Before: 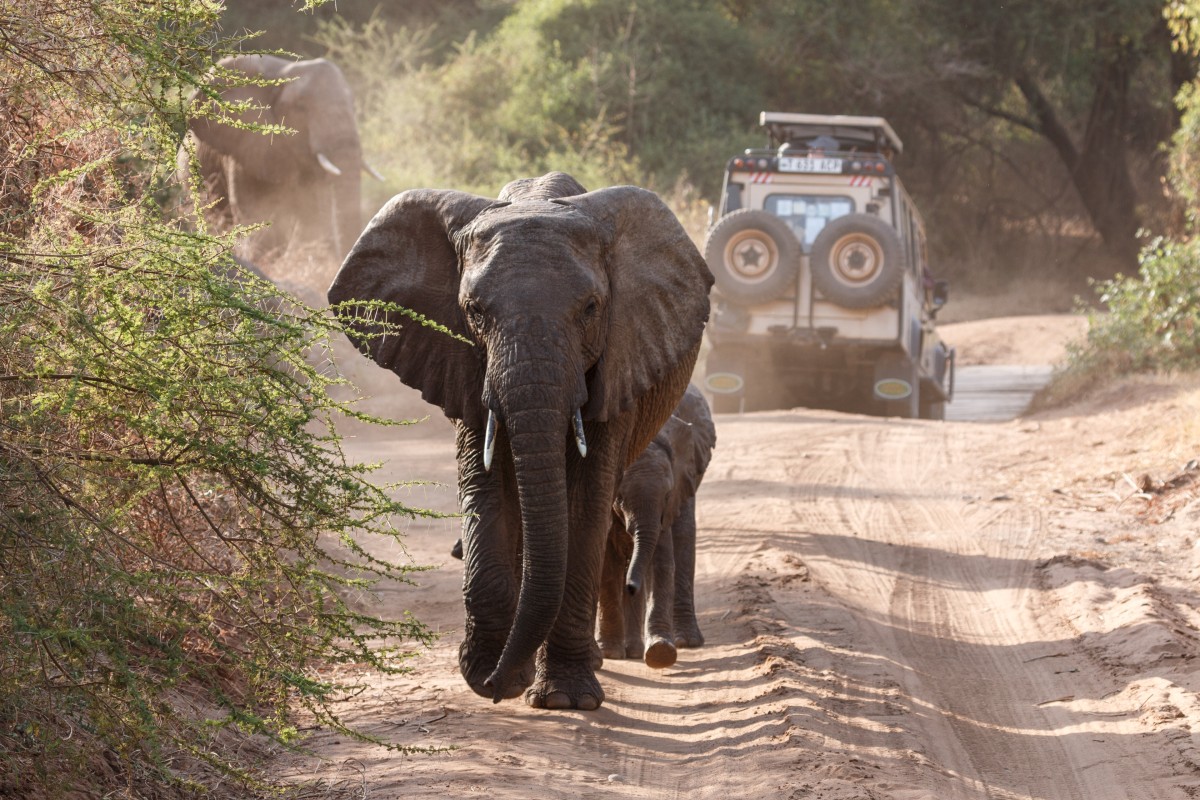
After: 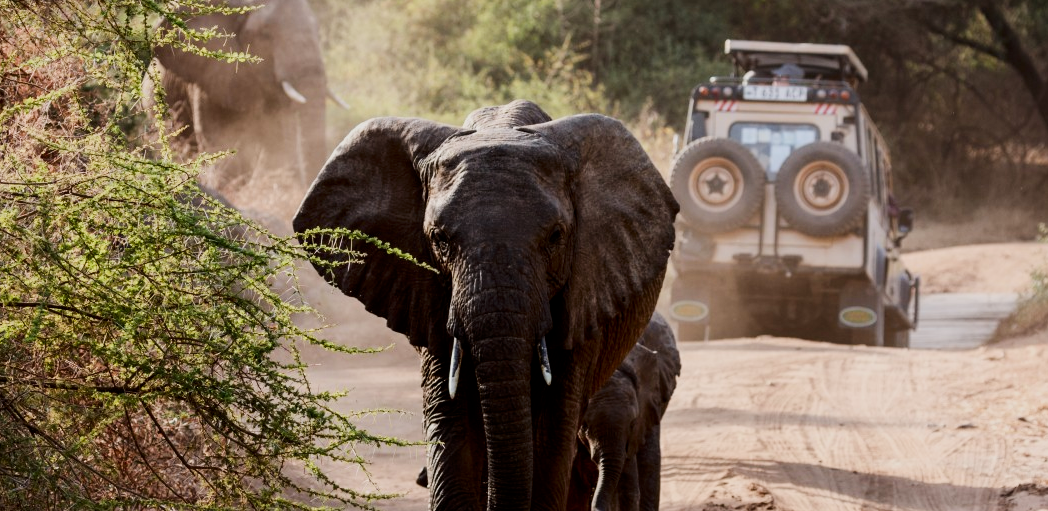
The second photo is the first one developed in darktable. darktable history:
crop: left 2.975%, top 9.015%, right 9.636%, bottom 27.007%
contrast brightness saturation: contrast 0.209, brightness -0.109, saturation 0.21
filmic rgb: black relative exposure -5.04 EV, white relative exposure 3.96 EV, hardness 2.88, contrast 1.097, highlights saturation mix -20.77%
shadows and highlights: shadows 24.85, highlights -24.51
